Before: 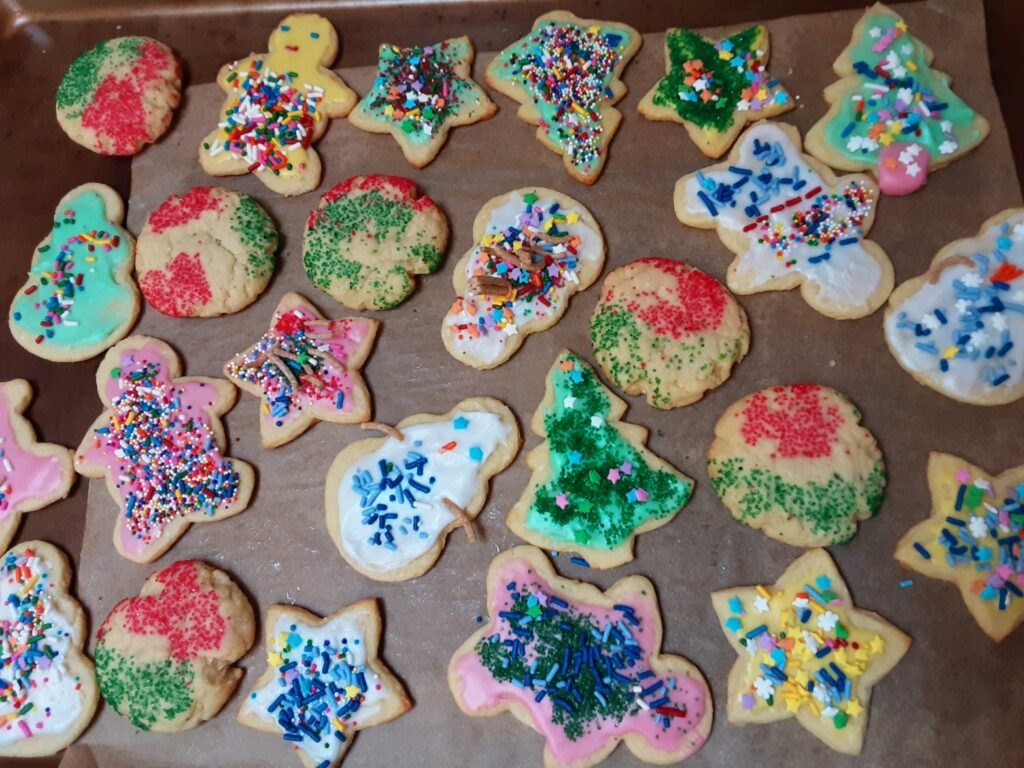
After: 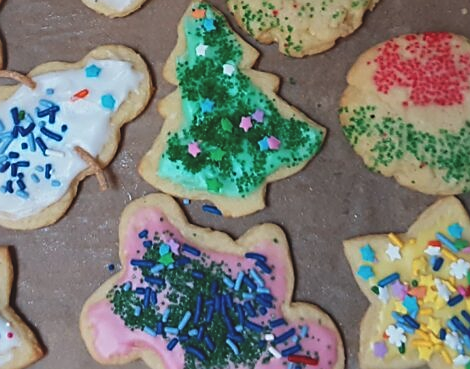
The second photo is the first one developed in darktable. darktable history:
sharpen: on, module defaults
exposure: black level correction -0.014, exposure -0.191 EV, compensate highlight preservation false
crop: left 35.984%, top 45.866%, right 18.114%, bottom 6.01%
